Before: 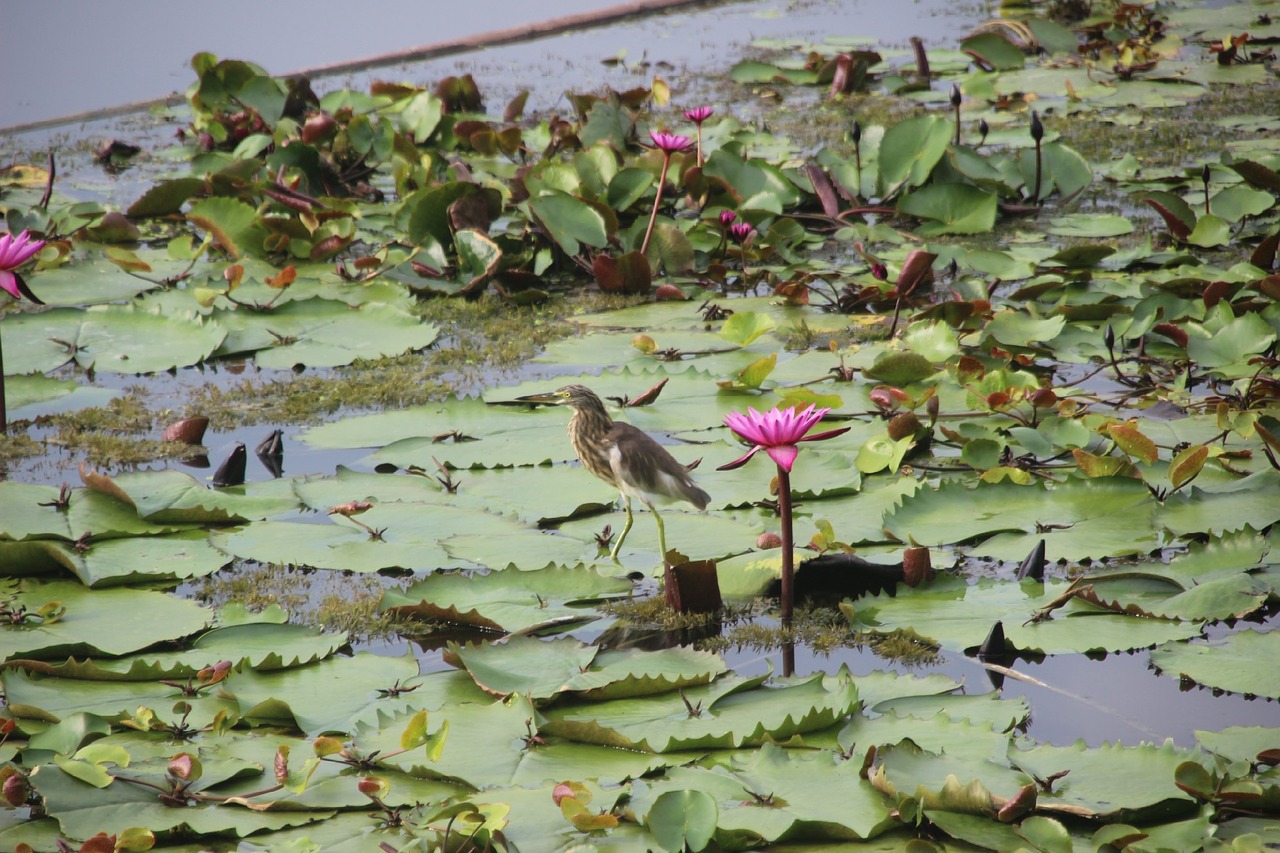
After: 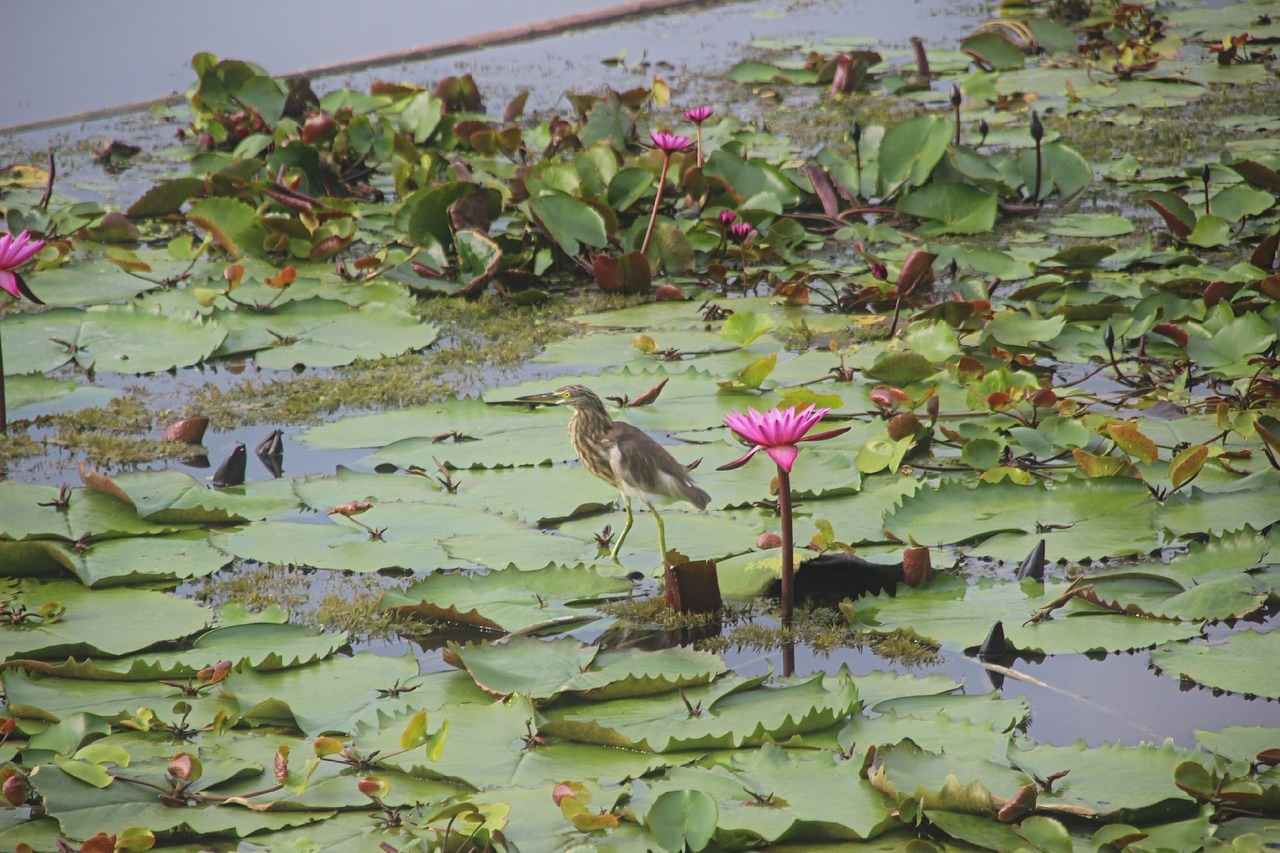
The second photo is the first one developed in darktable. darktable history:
contrast equalizer: octaves 7, y [[0.514, 0.573, 0.581, 0.508, 0.5, 0.5], [0.5 ×6], [0.5 ×6], [0 ×6], [0 ×6]], mix -0.984
